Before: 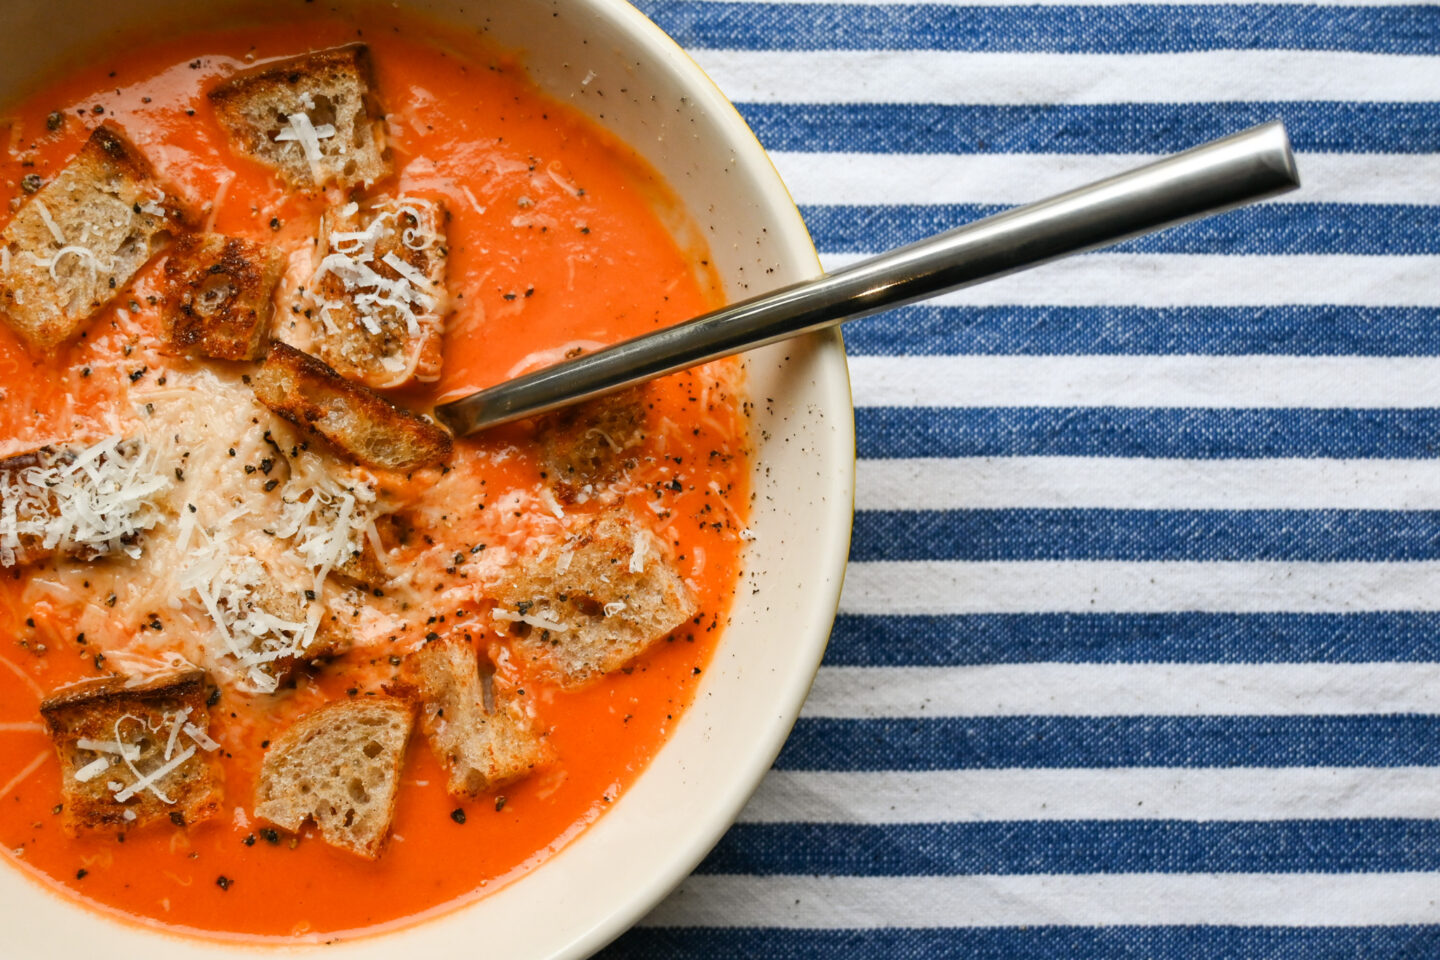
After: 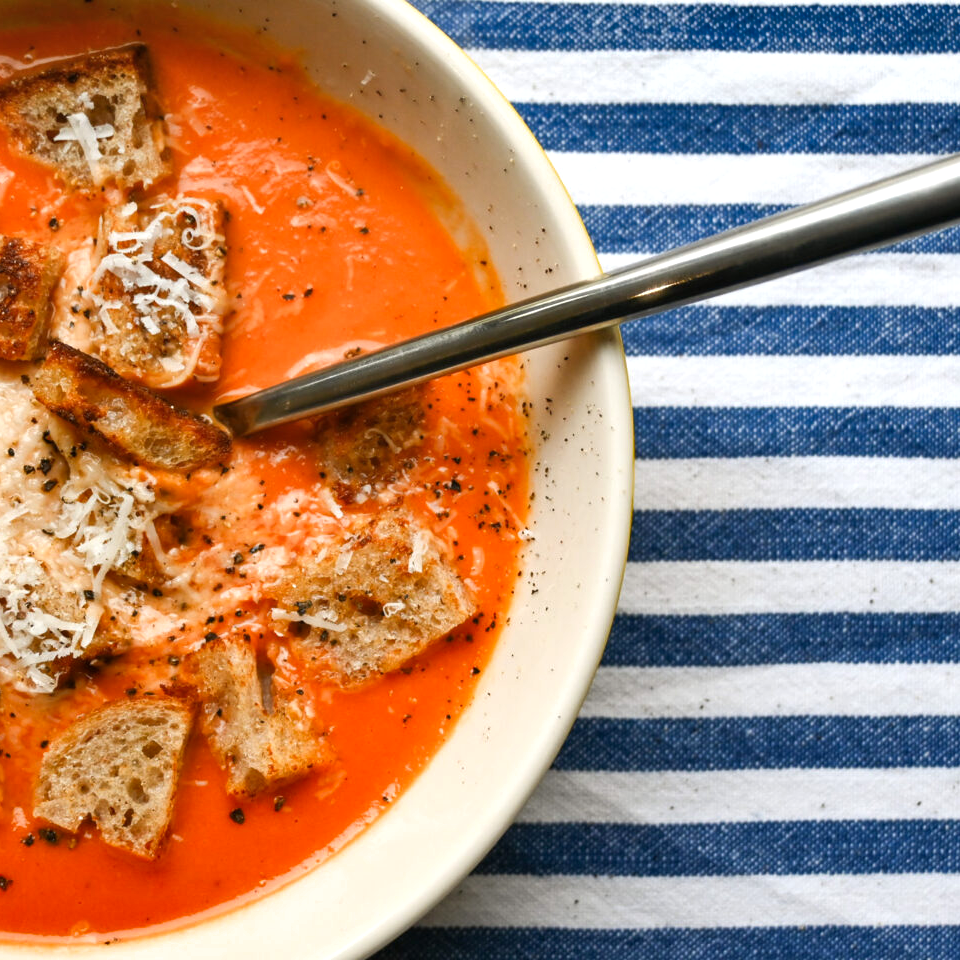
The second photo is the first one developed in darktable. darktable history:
shadows and highlights: low approximation 0.01, soften with gaussian
exposure: exposure 0.296 EV, compensate exposure bias true, compensate highlight preservation false
crop: left 15.407%, right 17.876%
